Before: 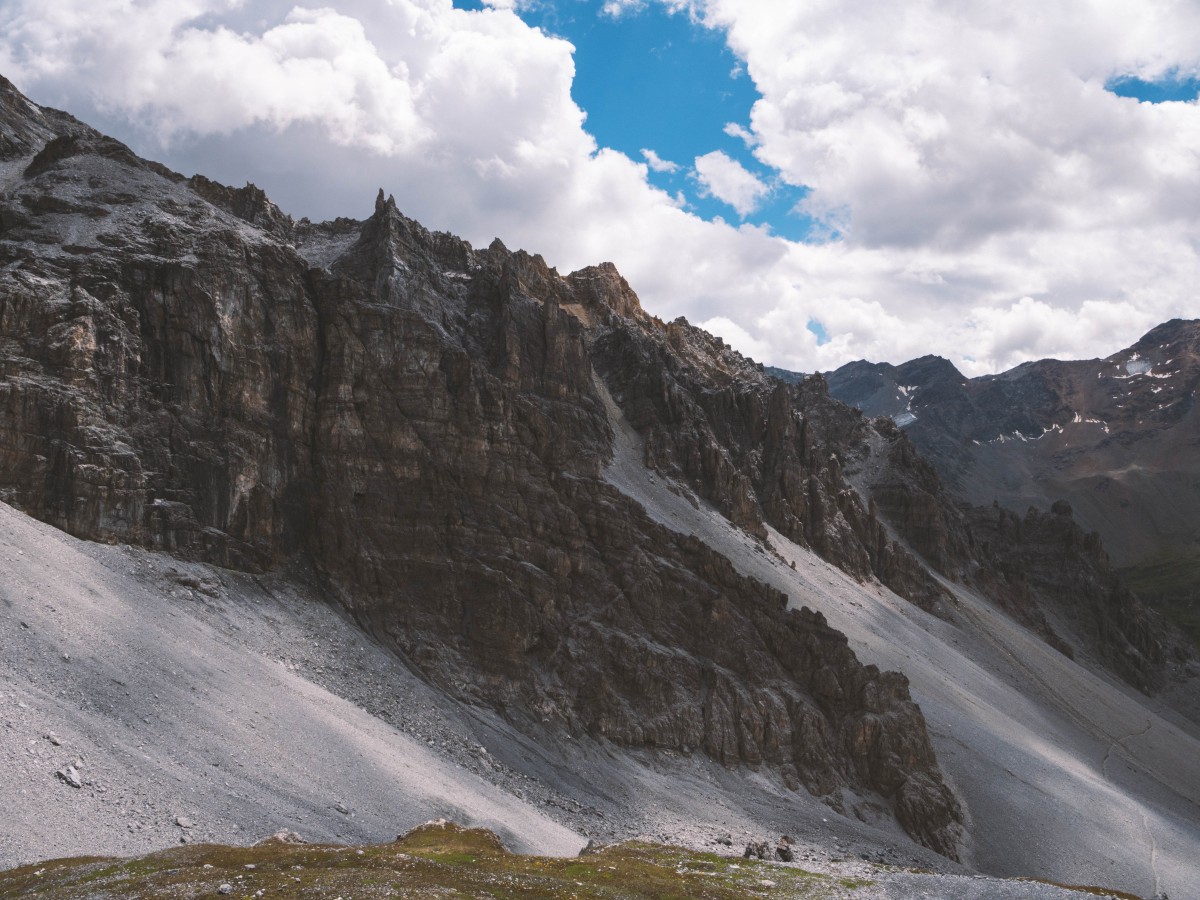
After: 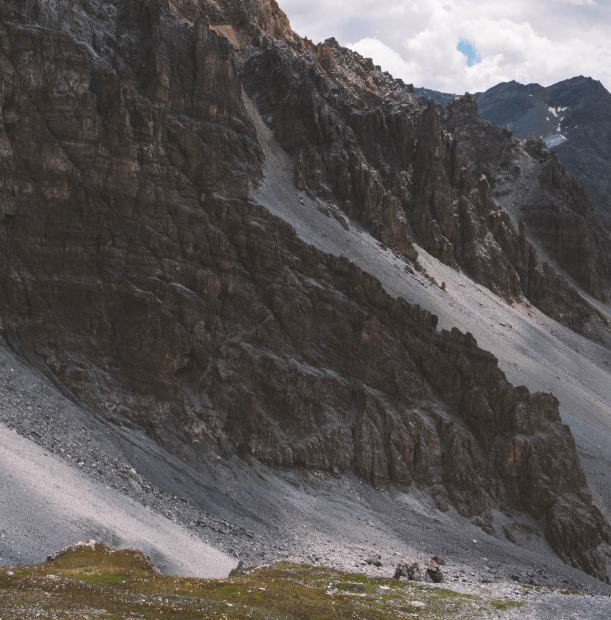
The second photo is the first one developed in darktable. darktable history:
crop and rotate: left 29.205%, top 31.016%, right 19.83%
